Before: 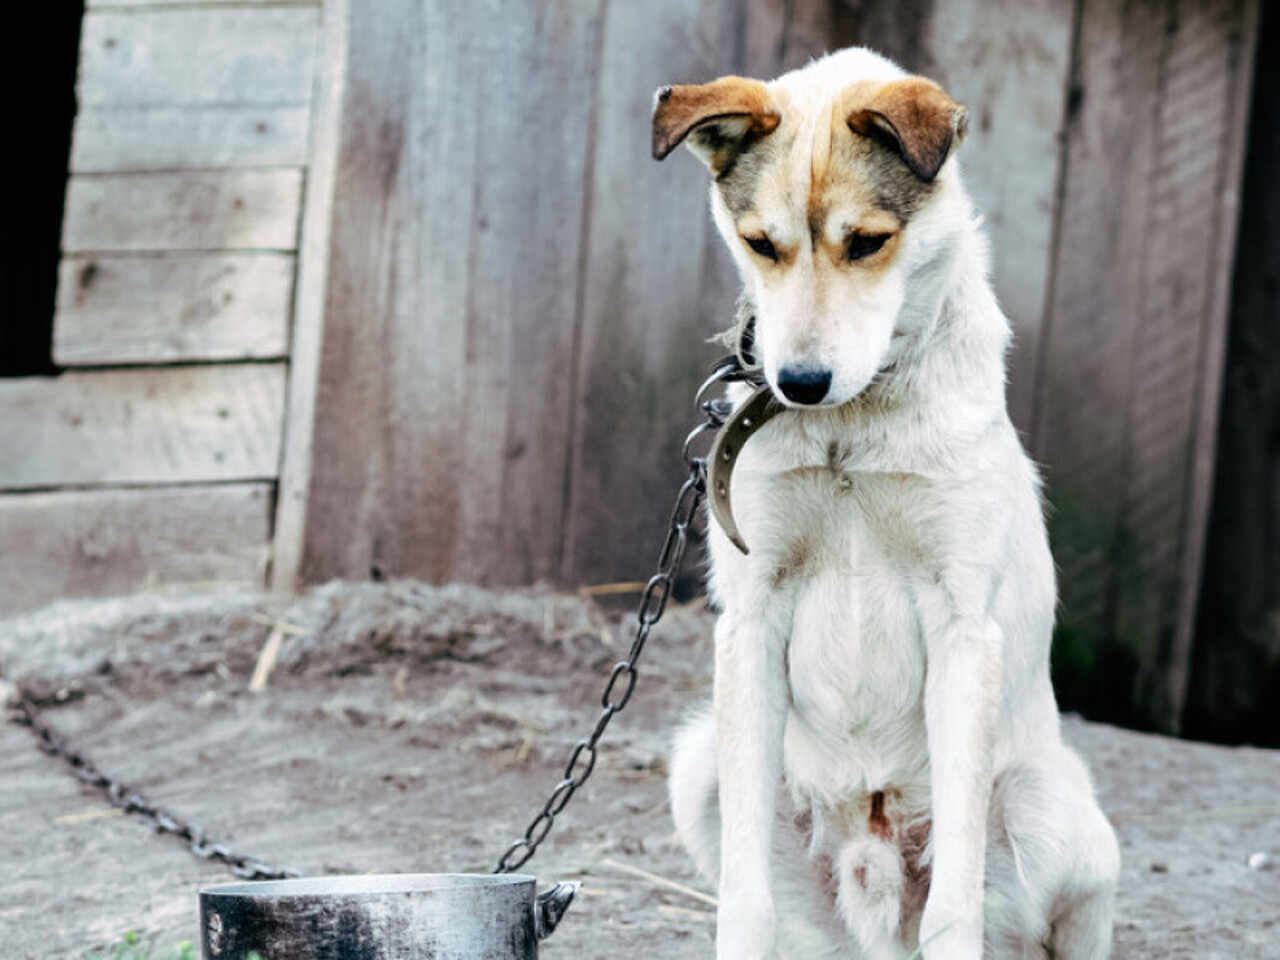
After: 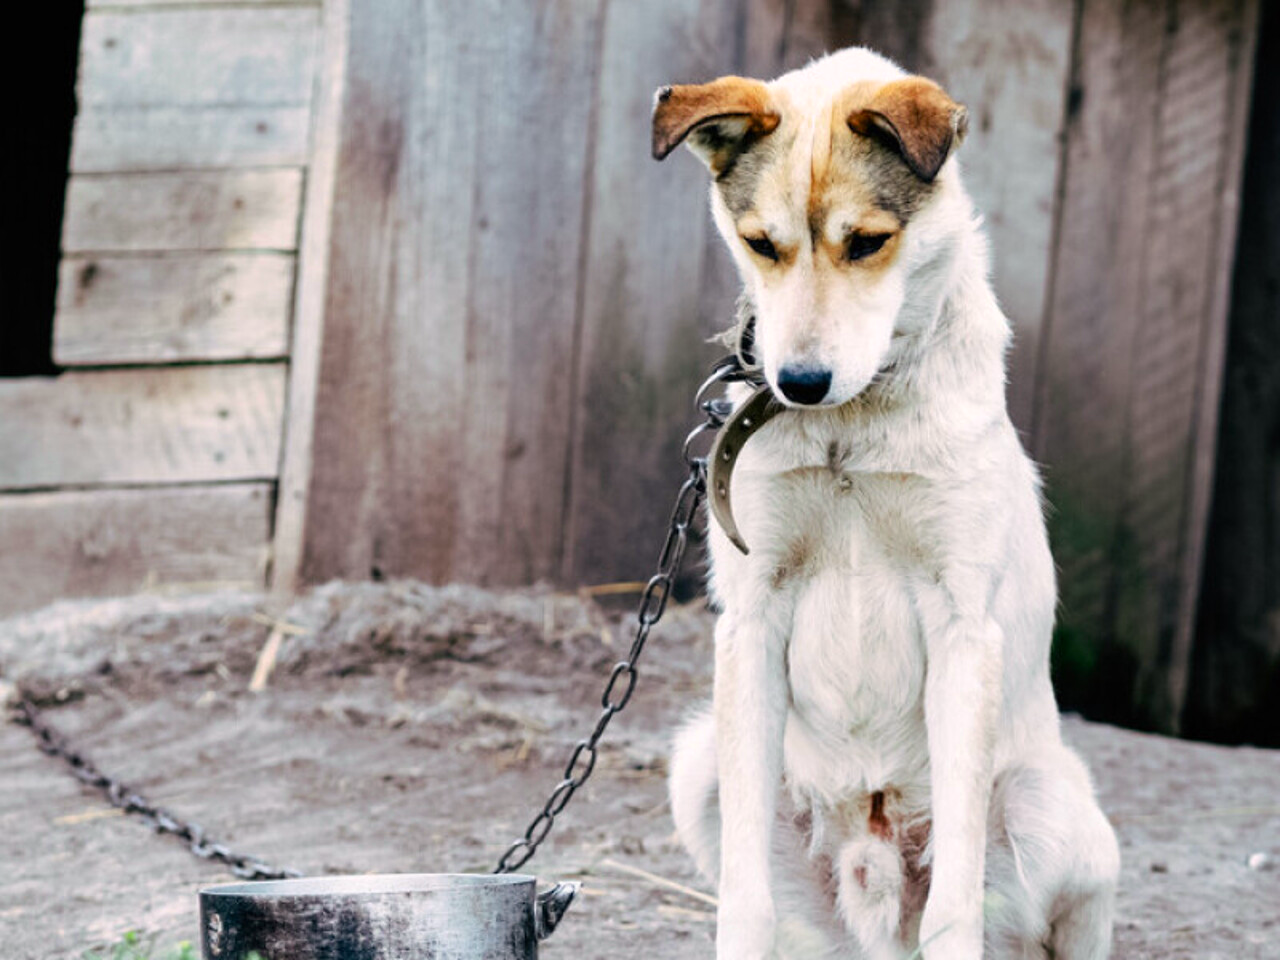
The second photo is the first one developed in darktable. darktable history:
color correction: highlights a* 3.38, highlights b* 1.71, saturation 1.17
